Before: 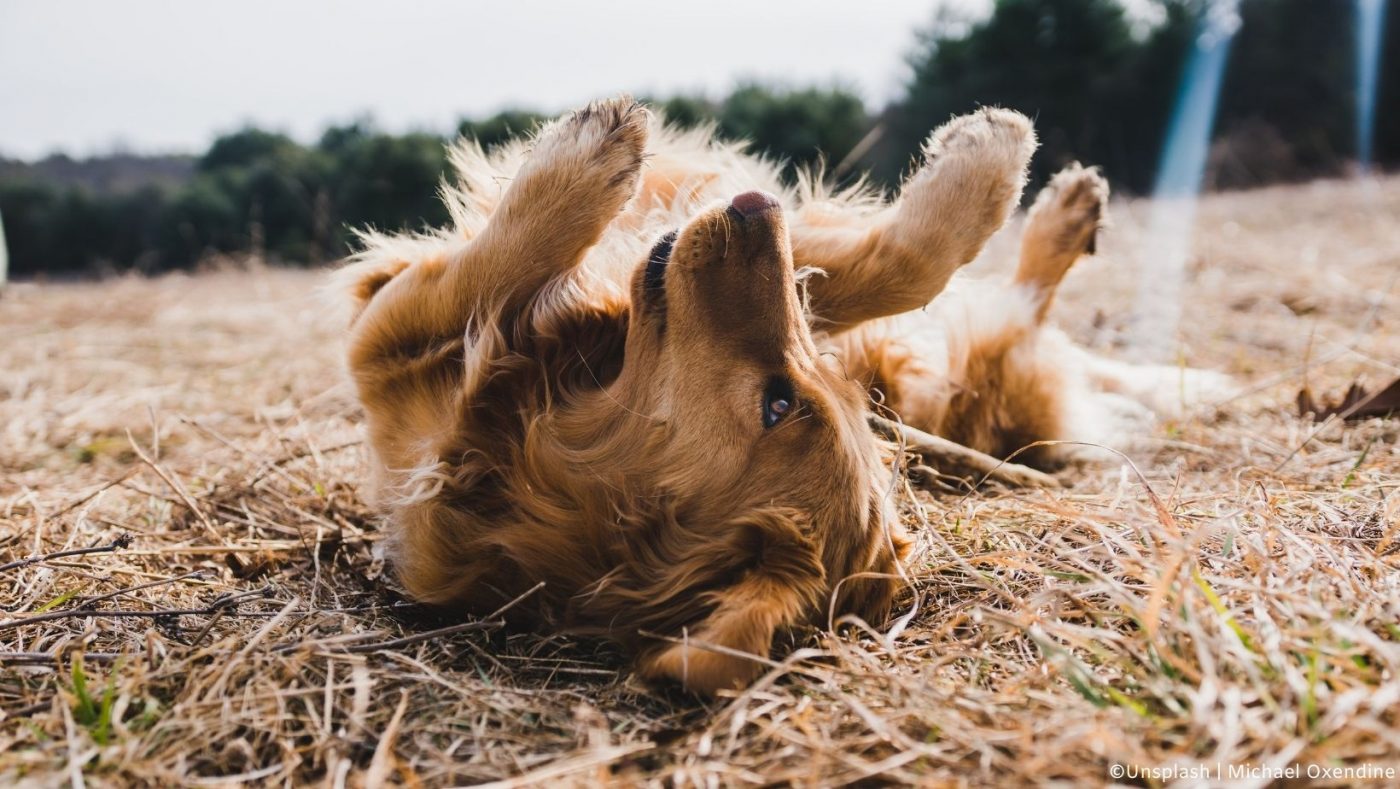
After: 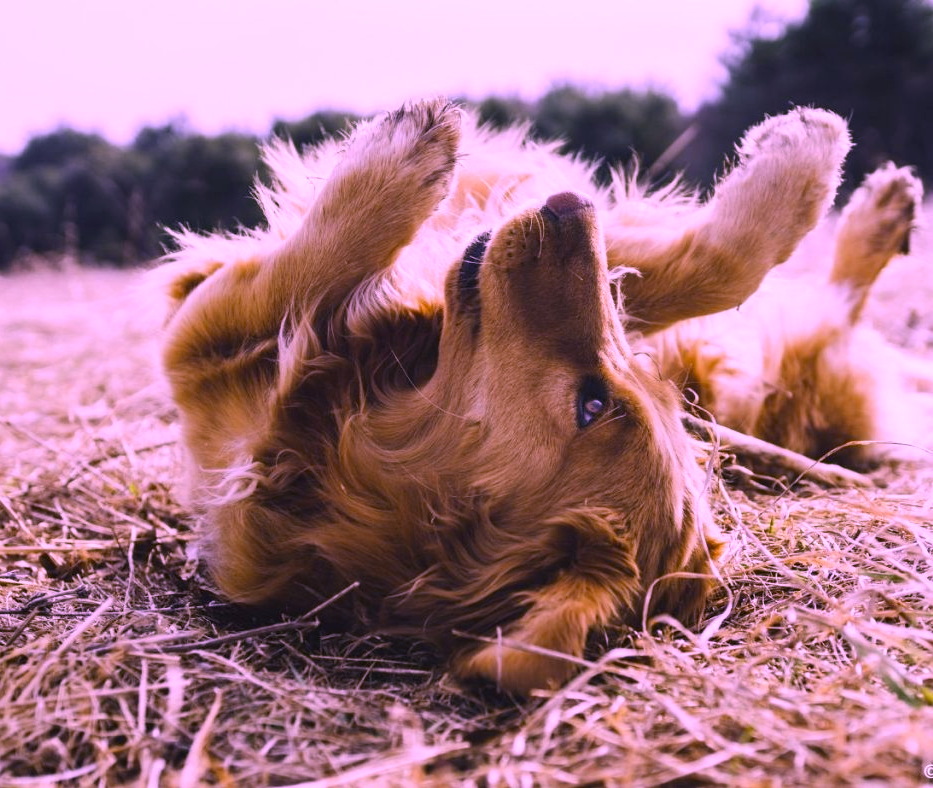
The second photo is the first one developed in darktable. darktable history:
crop and rotate: left 13.342%, right 19.991%
white balance: red 0.98, blue 1.61
color correction: highlights a* 15, highlights b* 31.55
color balance: contrast fulcrum 17.78%
